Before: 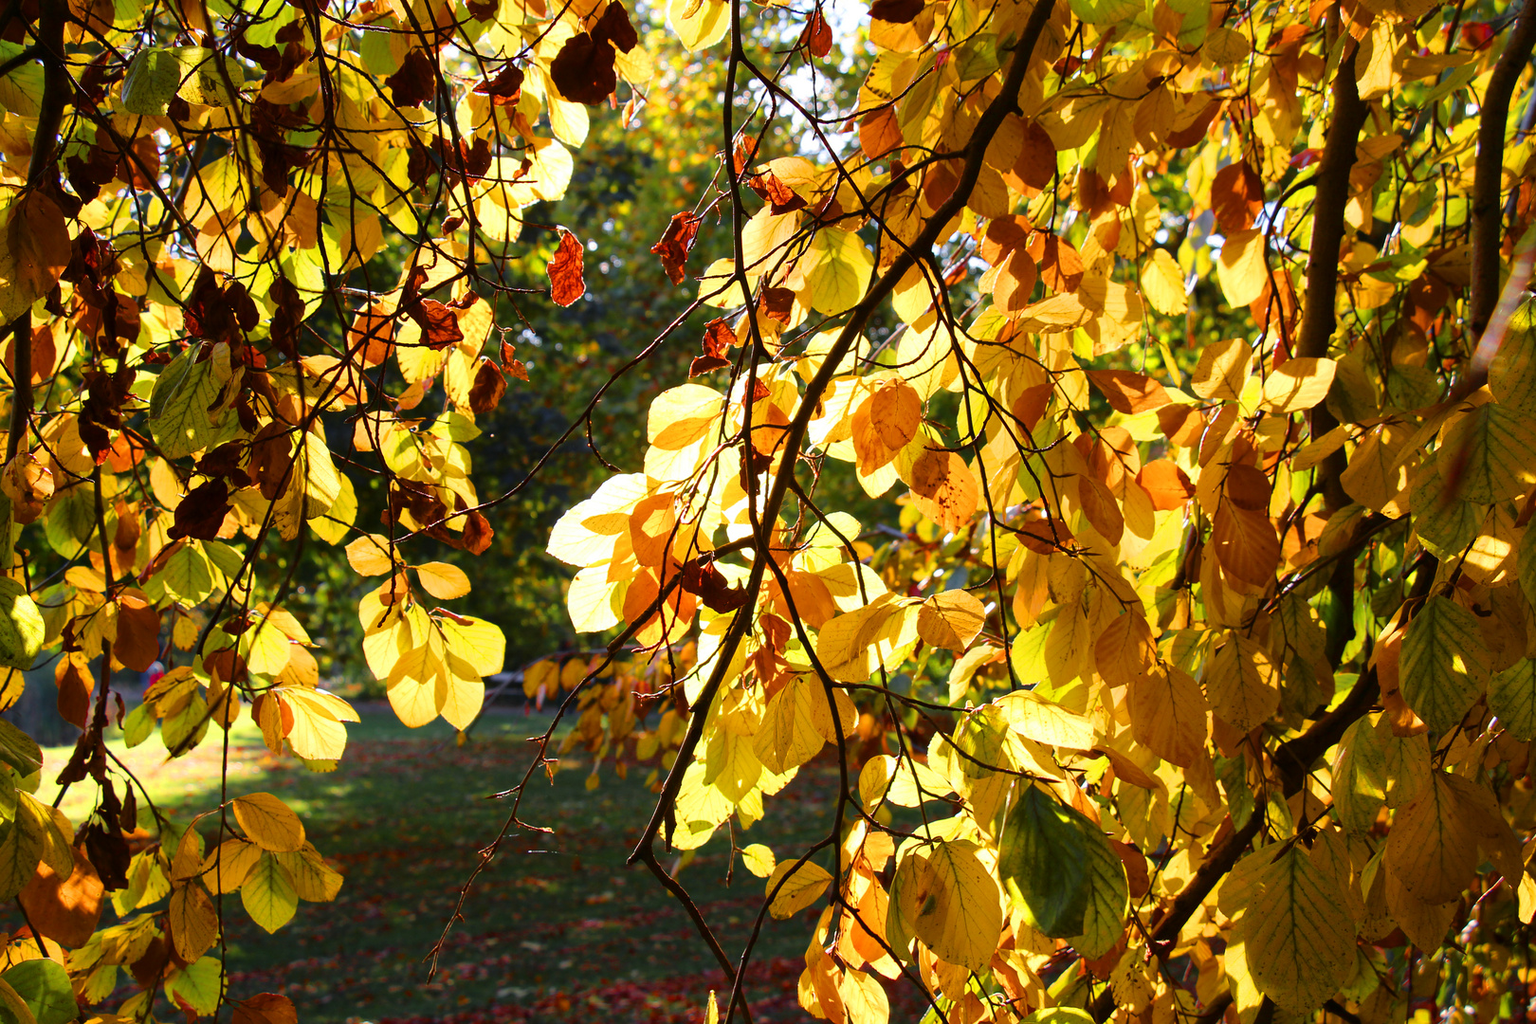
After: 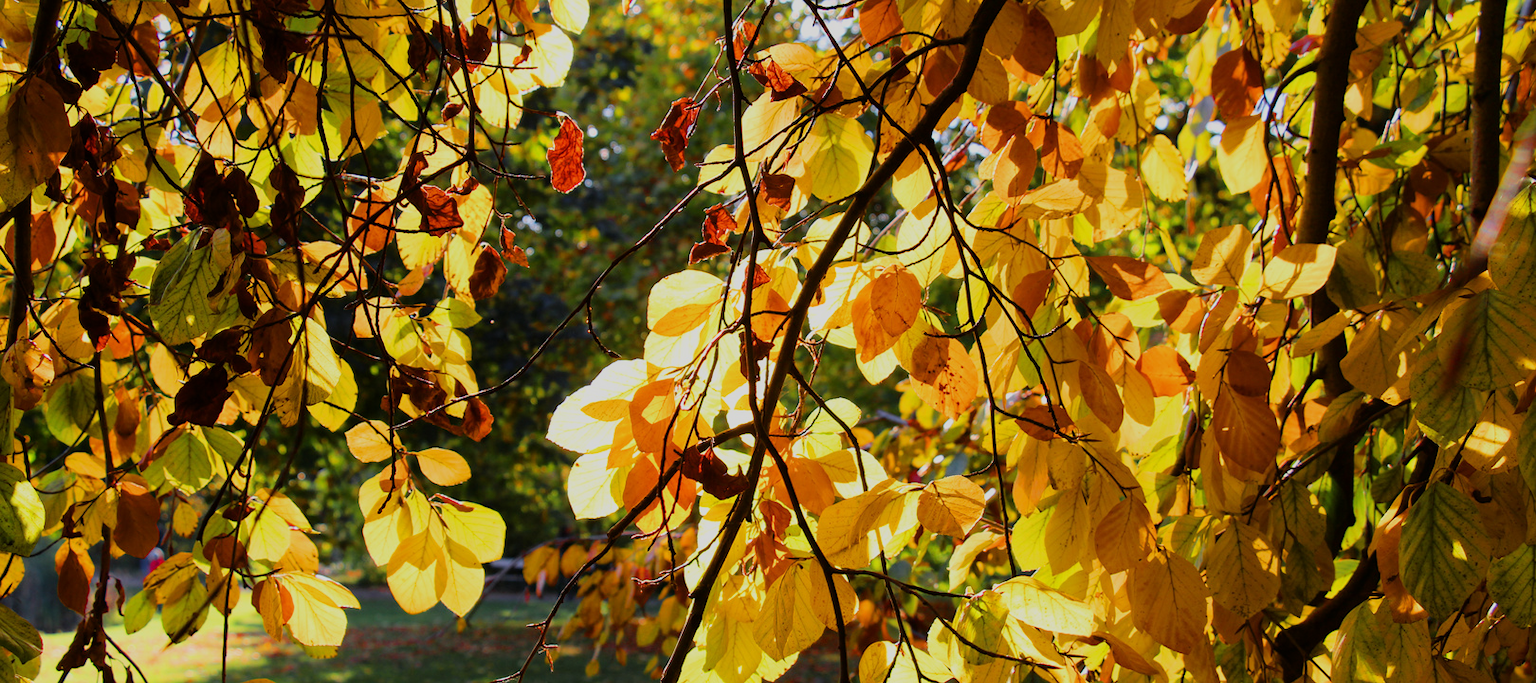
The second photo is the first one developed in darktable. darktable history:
crop: top 11.138%, bottom 22.101%
filmic rgb: black relative exposure -16 EV, white relative exposure 4.91 EV, hardness 6.22, color science v6 (2022)
